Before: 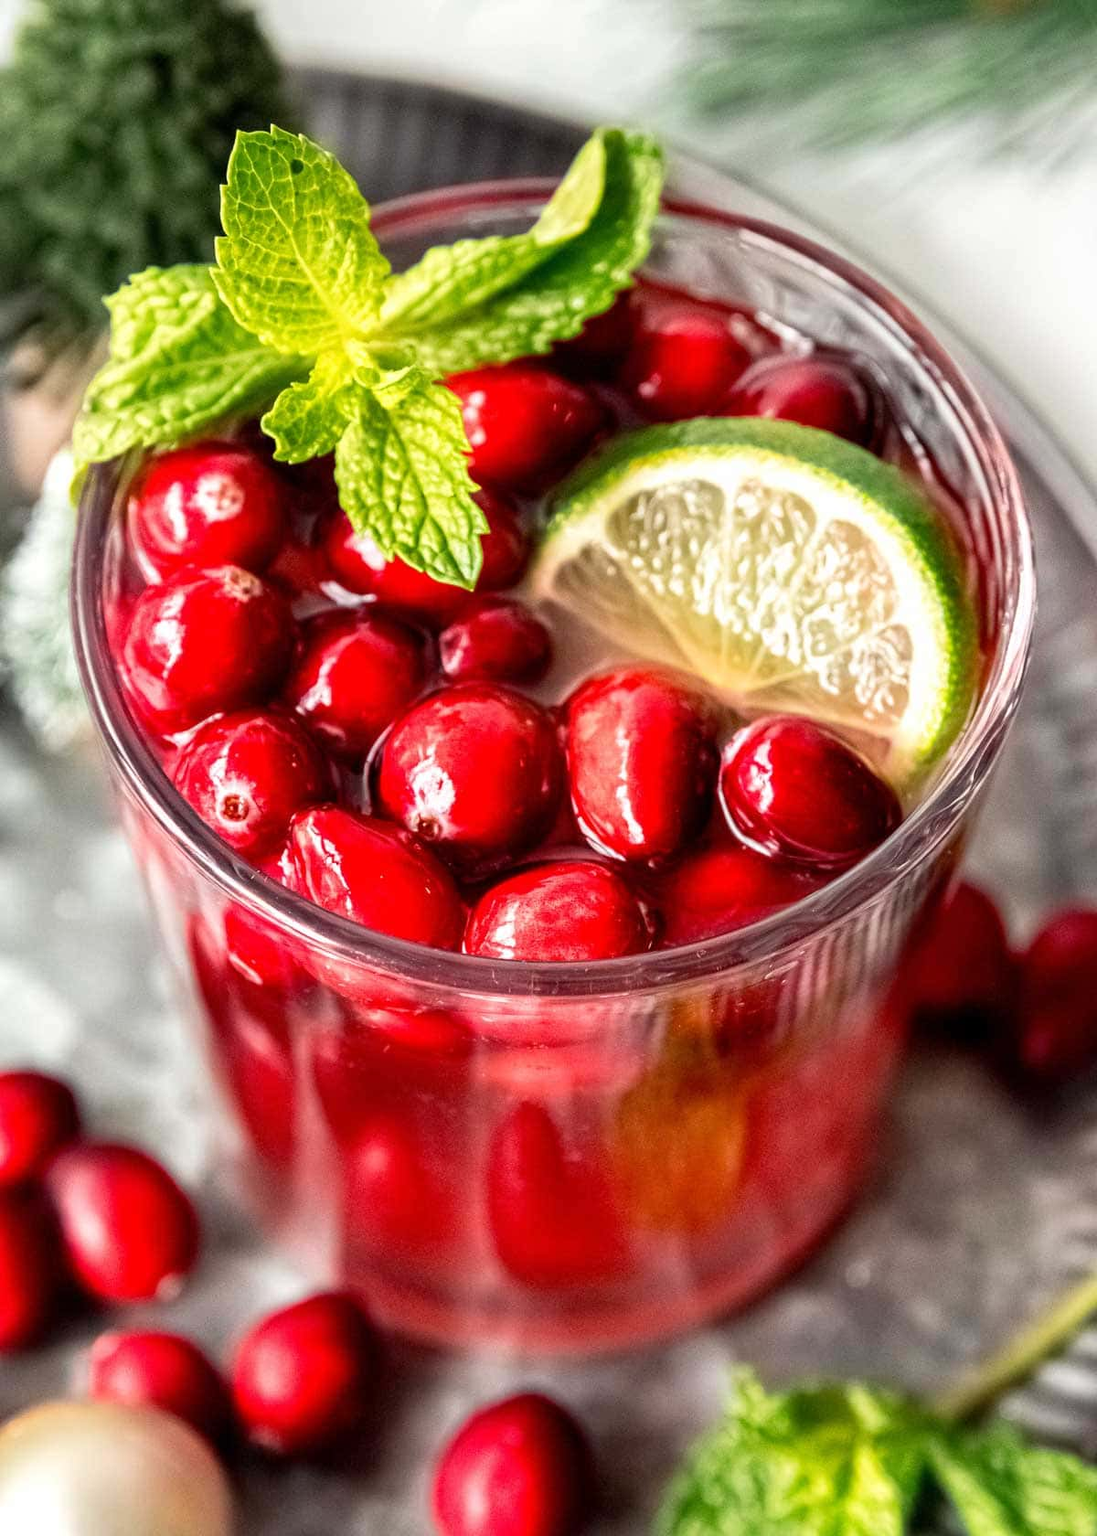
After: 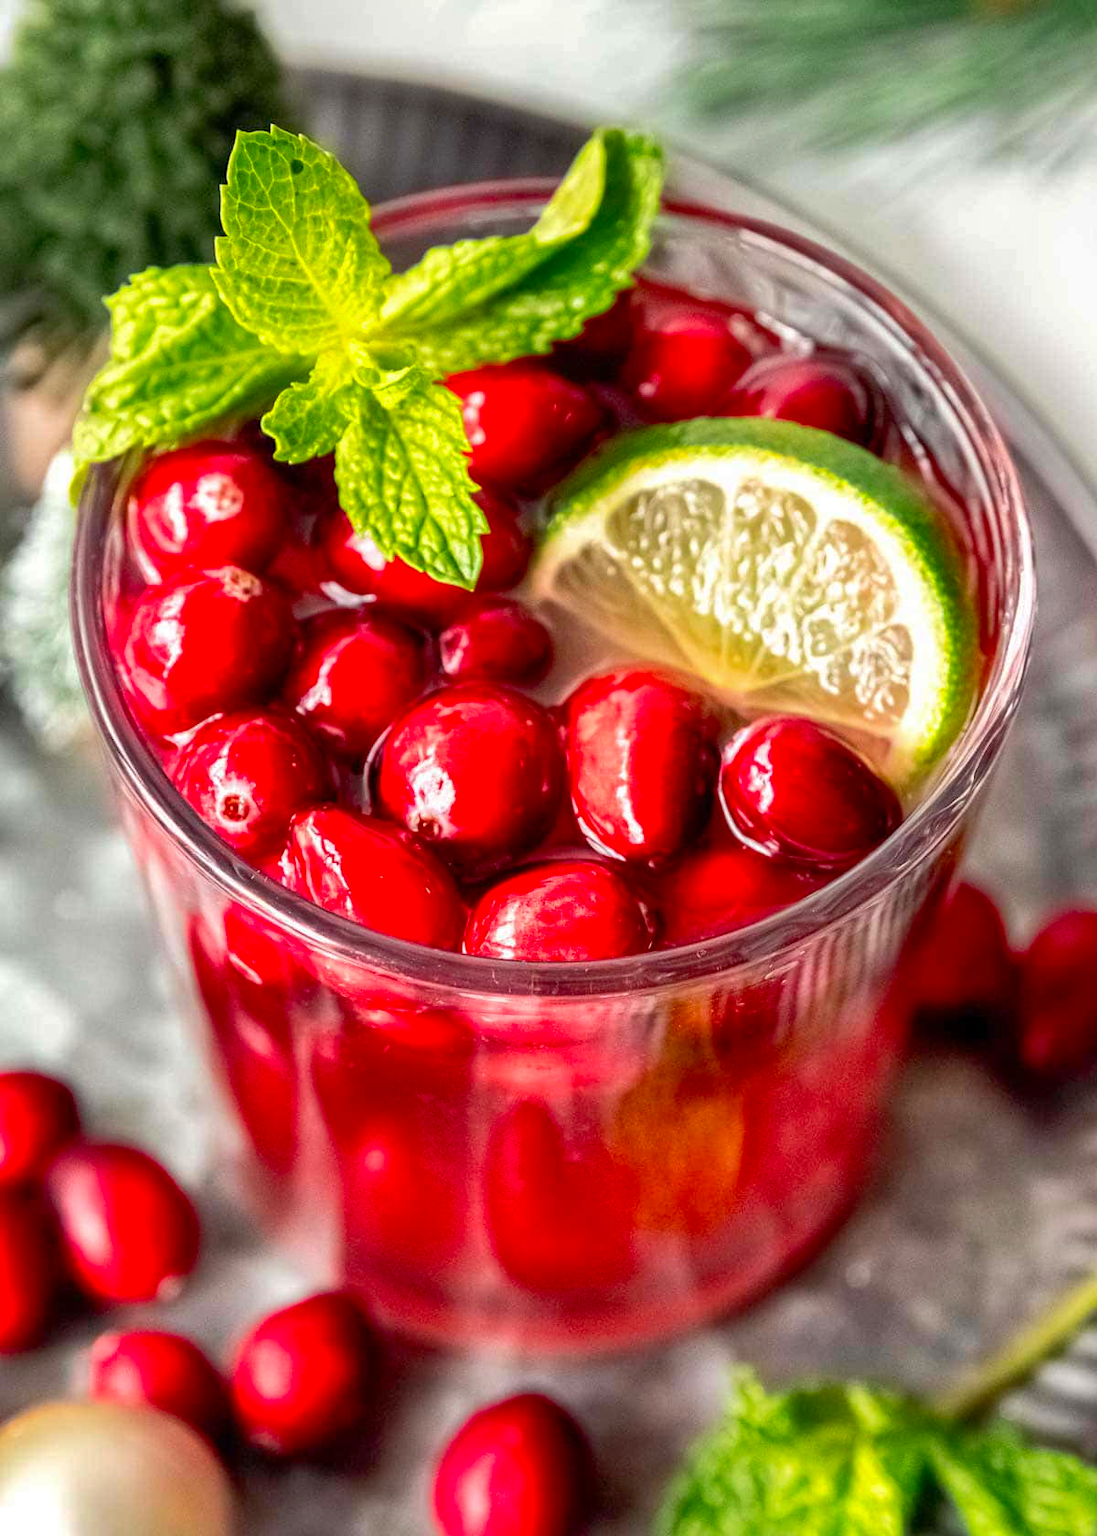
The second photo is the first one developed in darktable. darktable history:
shadows and highlights: on, module defaults
contrast brightness saturation: contrast 0.081, saturation 0.202
